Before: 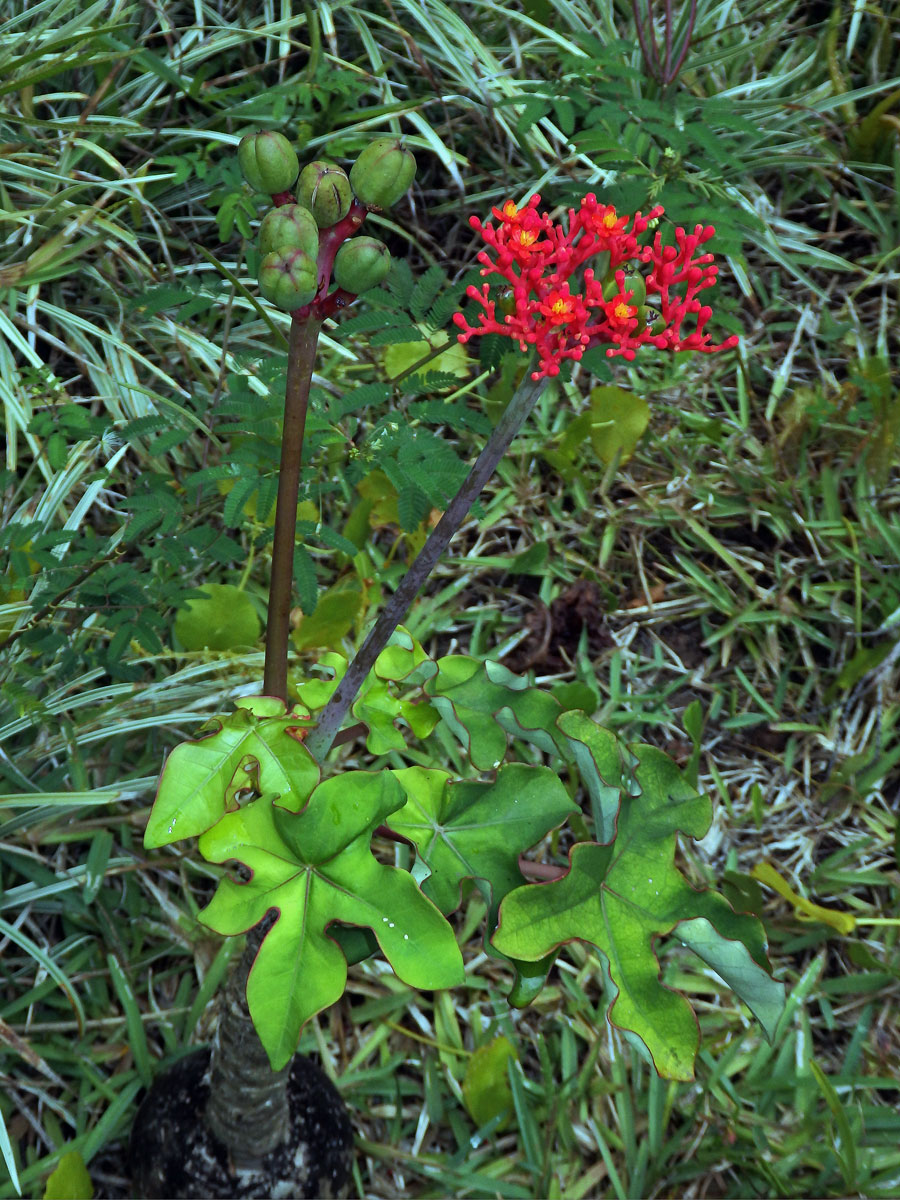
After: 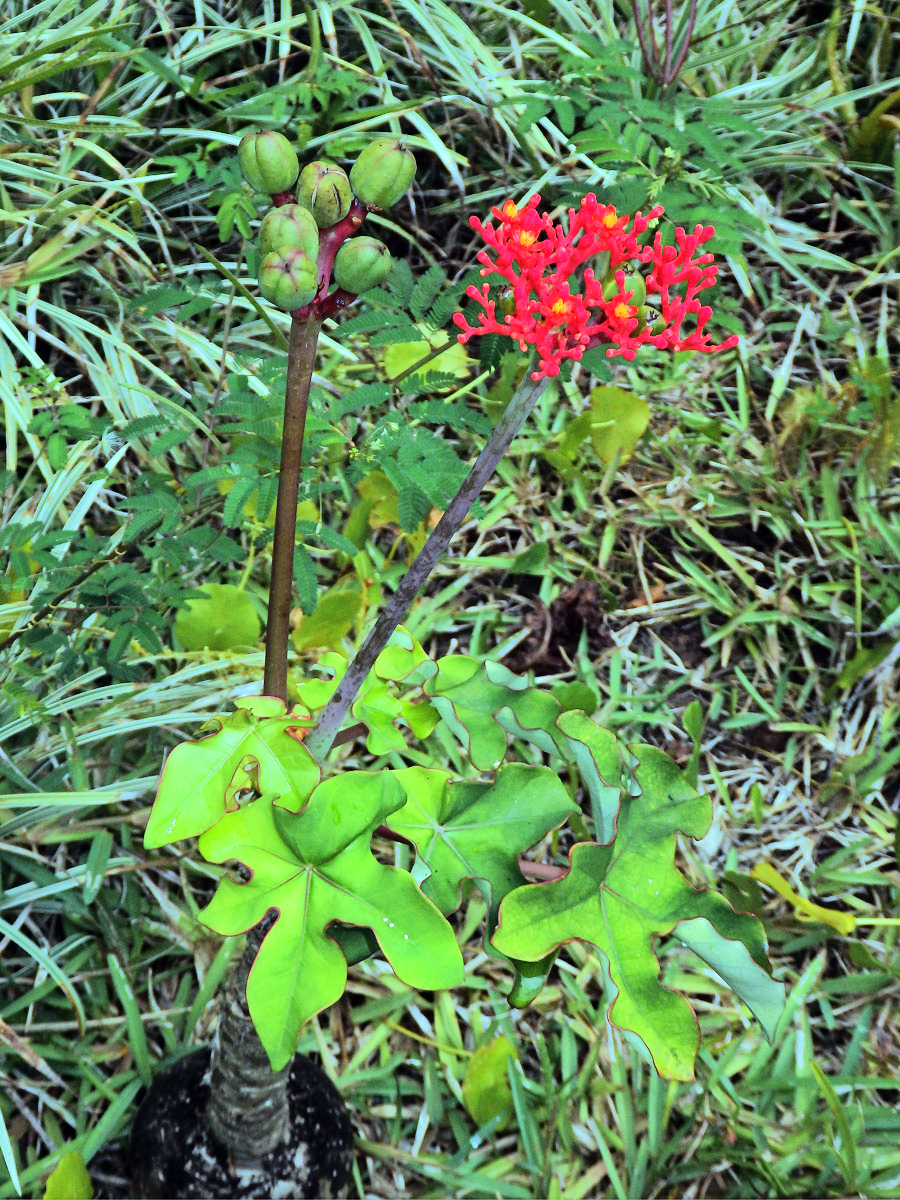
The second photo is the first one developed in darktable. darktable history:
tone equalizer: -7 EV 0.15 EV, -6 EV 0.565 EV, -5 EV 1.13 EV, -4 EV 1.29 EV, -3 EV 1.16 EV, -2 EV 0.6 EV, -1 EV 0.146 EV, edges refinement/feathering 500, mask exposure compensation -1.57 EV, preserve details no
